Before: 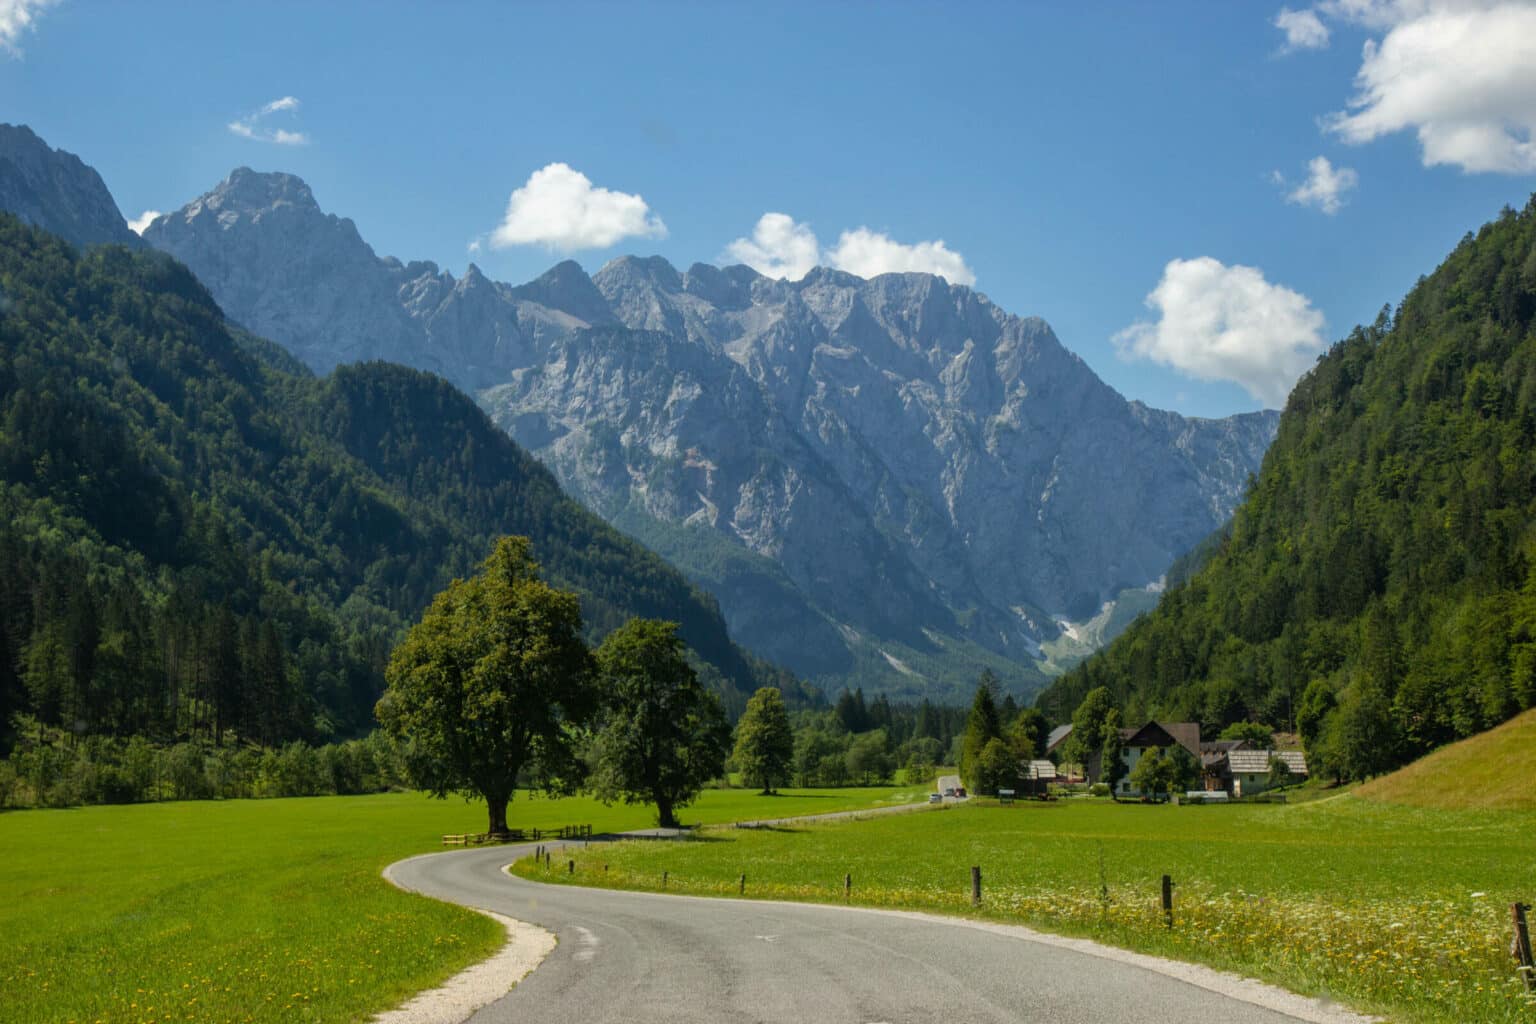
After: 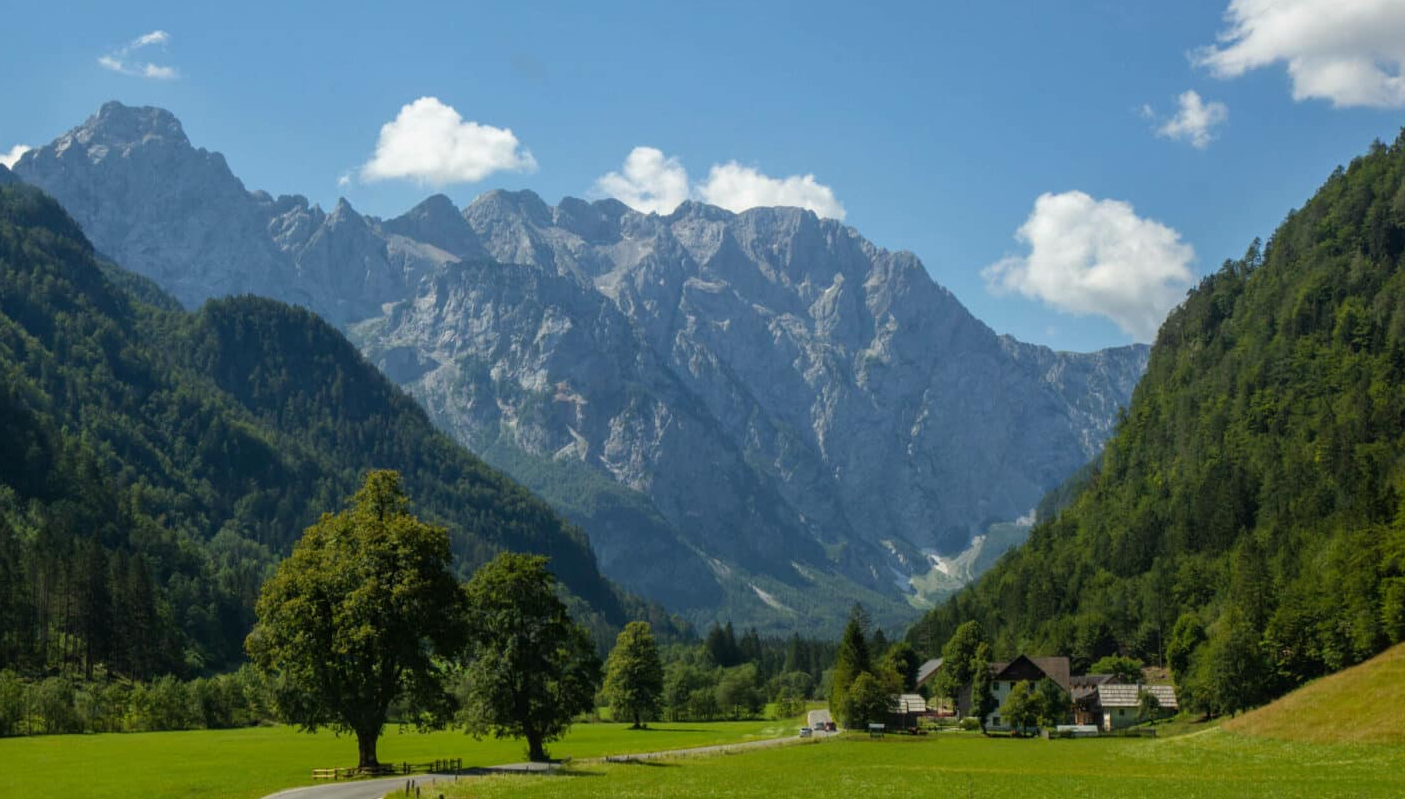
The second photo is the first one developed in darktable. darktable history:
crop: left 8.512%, top 6.534%, bottom 15.348%
